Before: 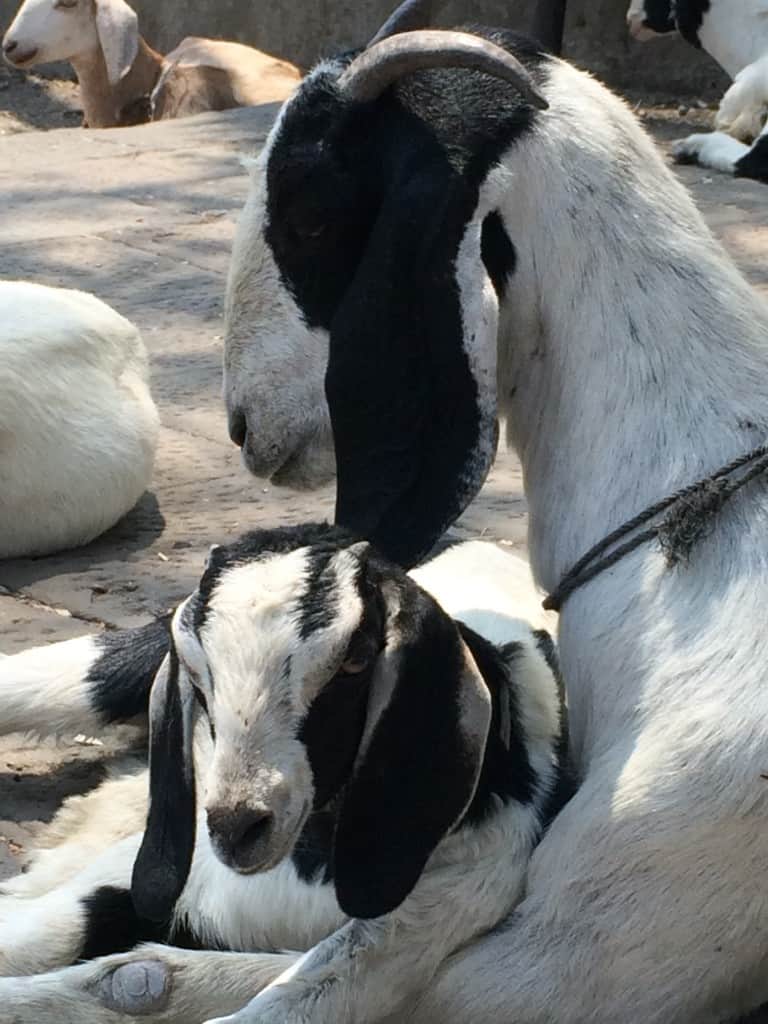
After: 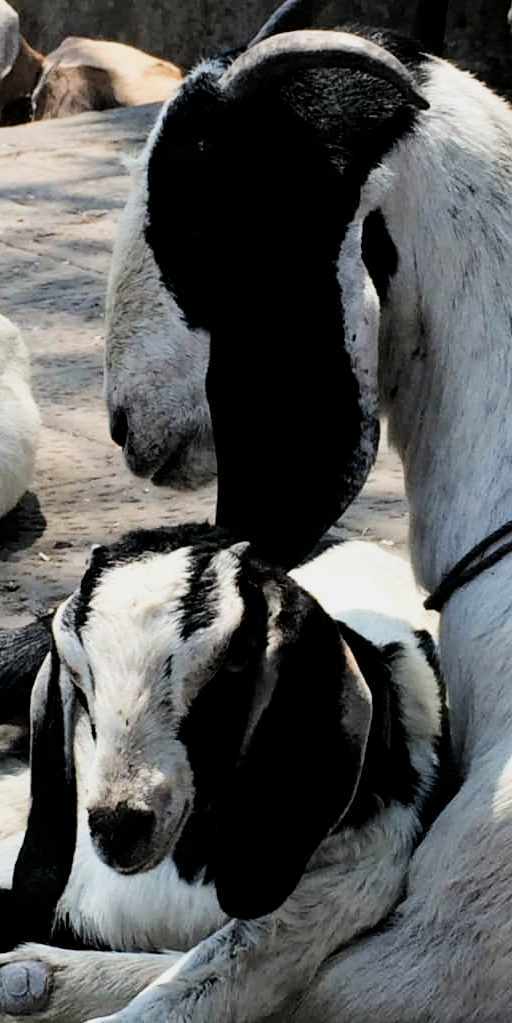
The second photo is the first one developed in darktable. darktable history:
filmic rgb: black relative exposure -5 EV, white relative exposure 3.5 EV, hardness 3.19, contrast 1.4, highlights saturation mix -50%
haze removal: compatibility mode true, adaptive false
crop and rotate: left 15.546%, right 17.787%
